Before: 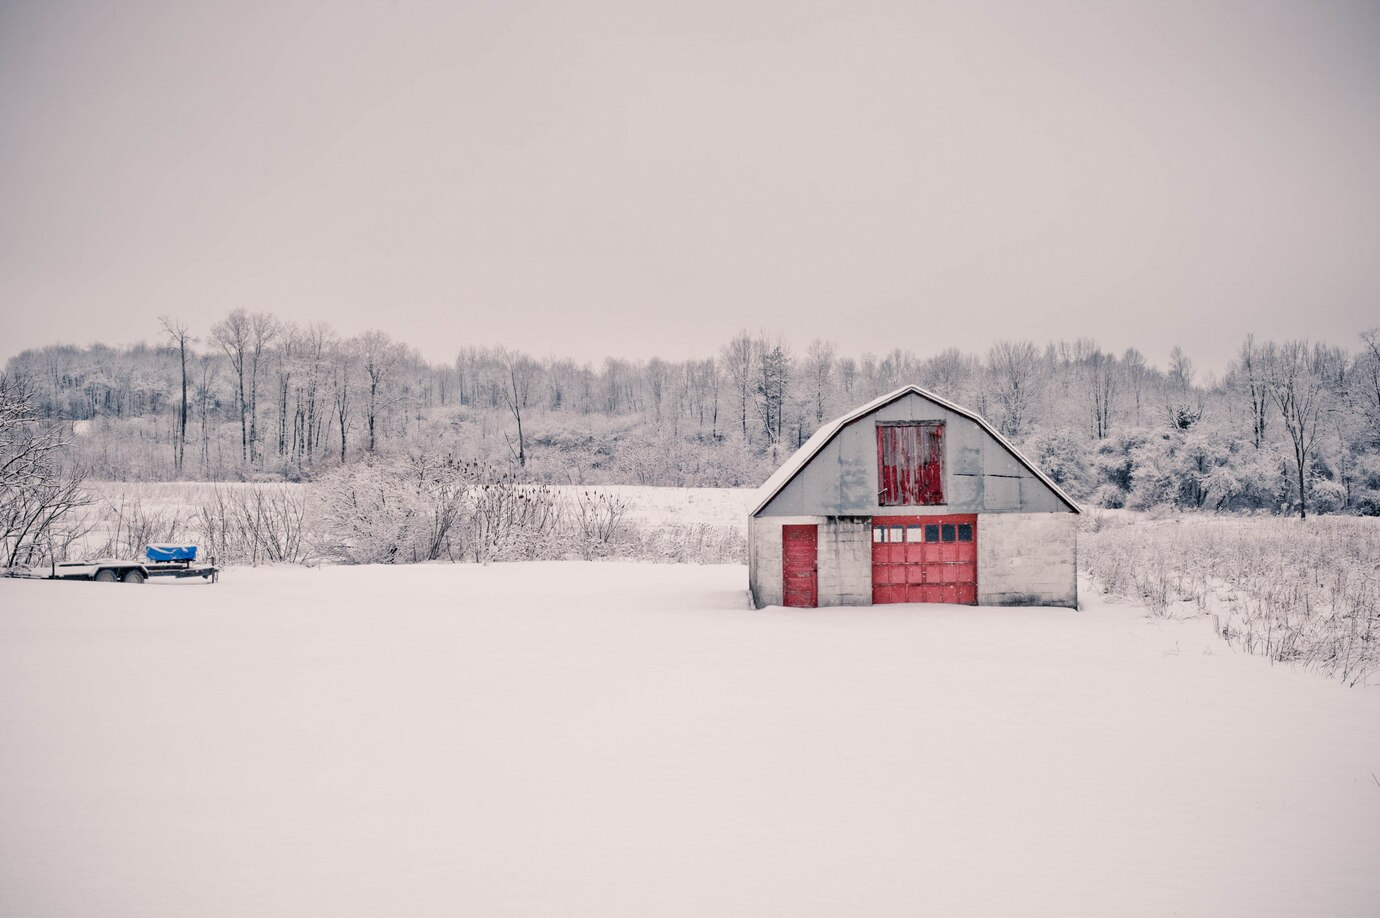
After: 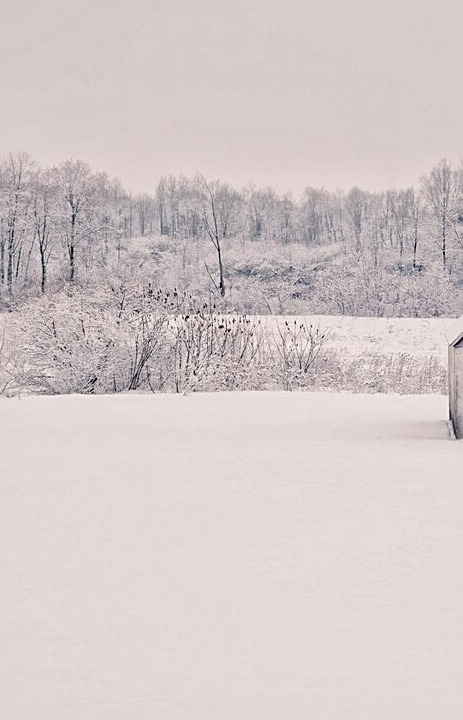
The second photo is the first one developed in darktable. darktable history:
global tonemap: drago (1, 100), detail 1
crop and rotate: left 21.77%, top 18.528%, right 44.676%, bottom 2.997%
sharpen: on, module defaults
